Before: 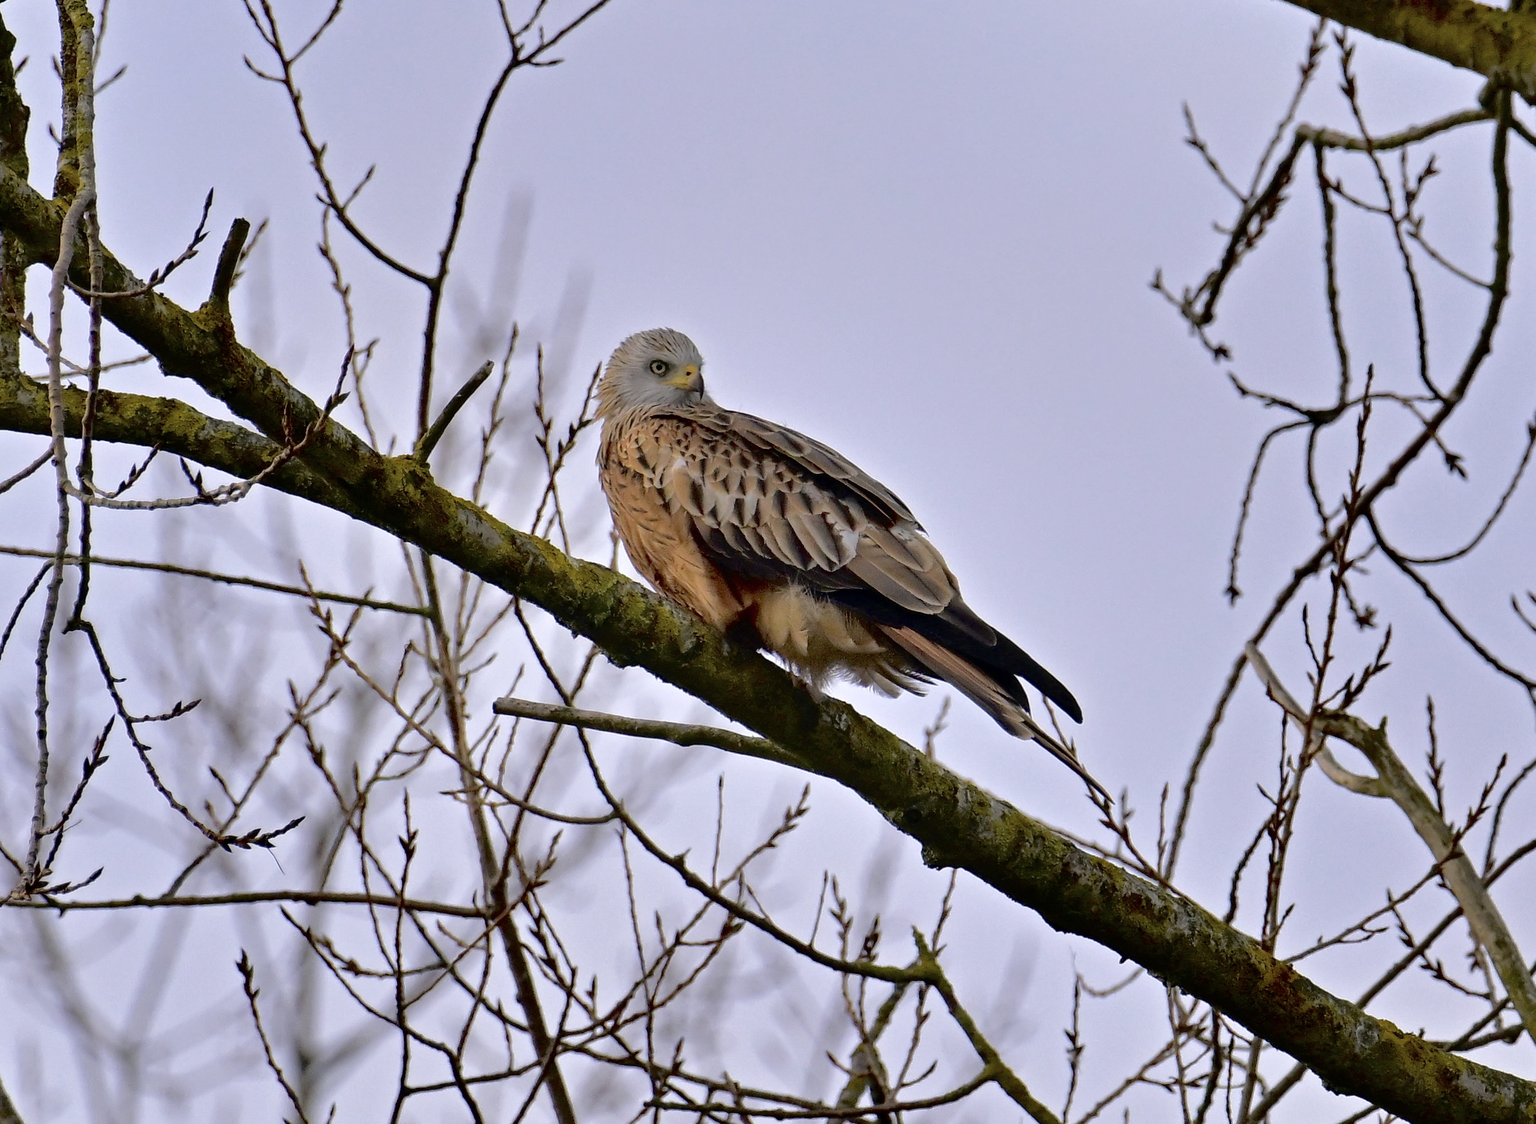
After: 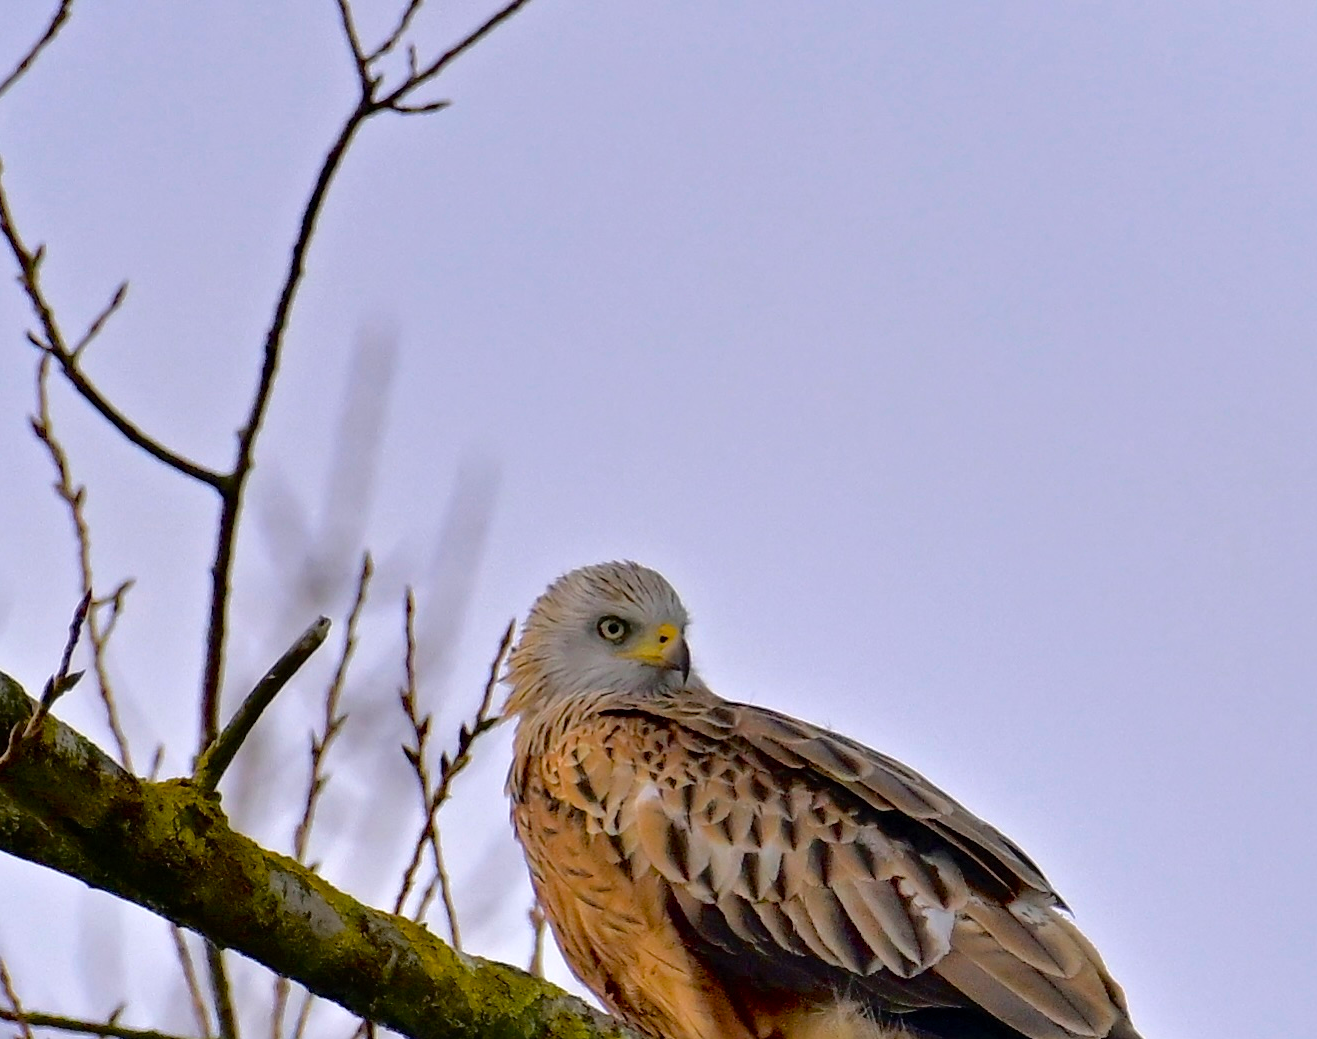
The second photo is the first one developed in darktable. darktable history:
crop: left 19.566%, right 30.275%, bottom 45.953%
color balance rgb: global offset › hue 170.3°, perceptual saturation grading › global saturation 25.186%
